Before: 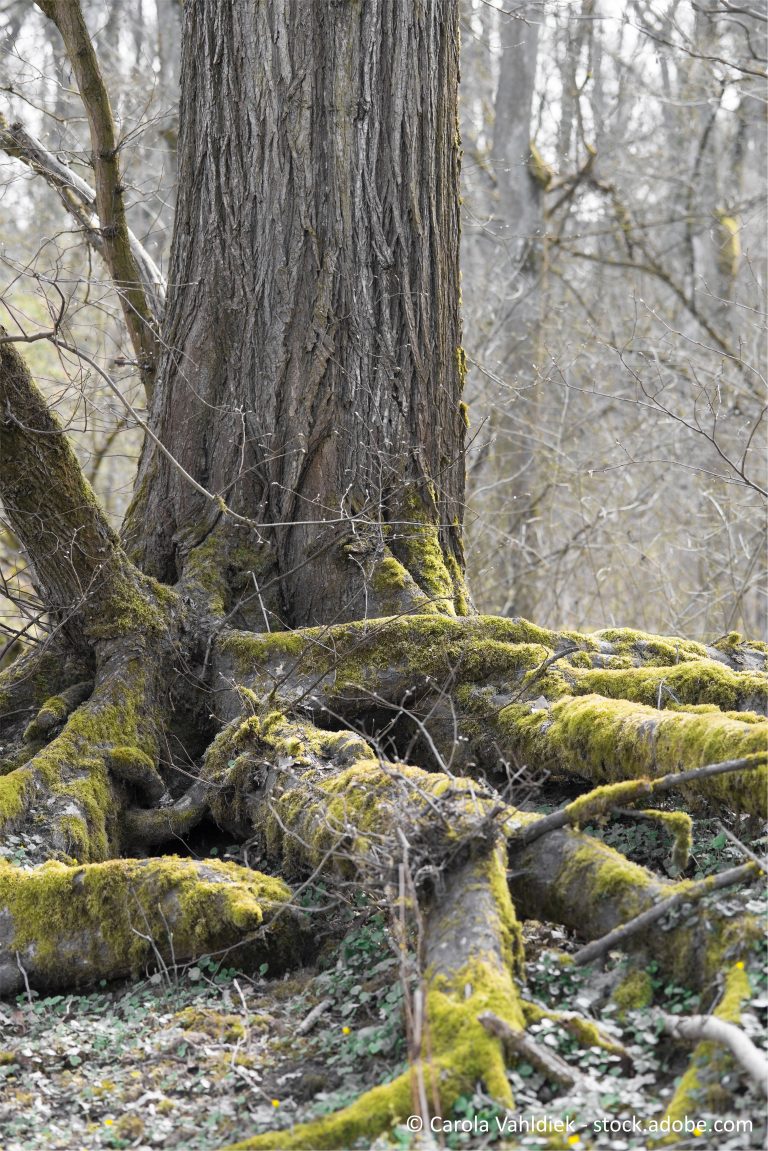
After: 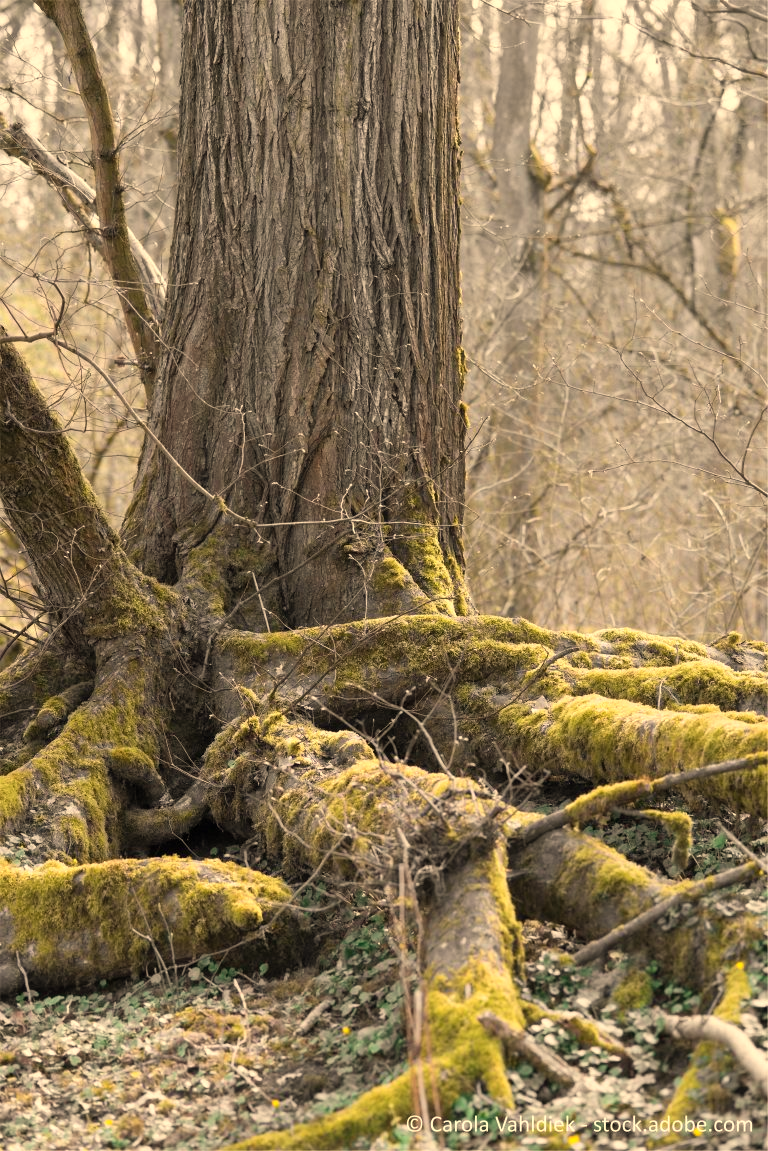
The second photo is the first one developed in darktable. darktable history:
white balance: red 1.138, green 0.996, blue 0.812
